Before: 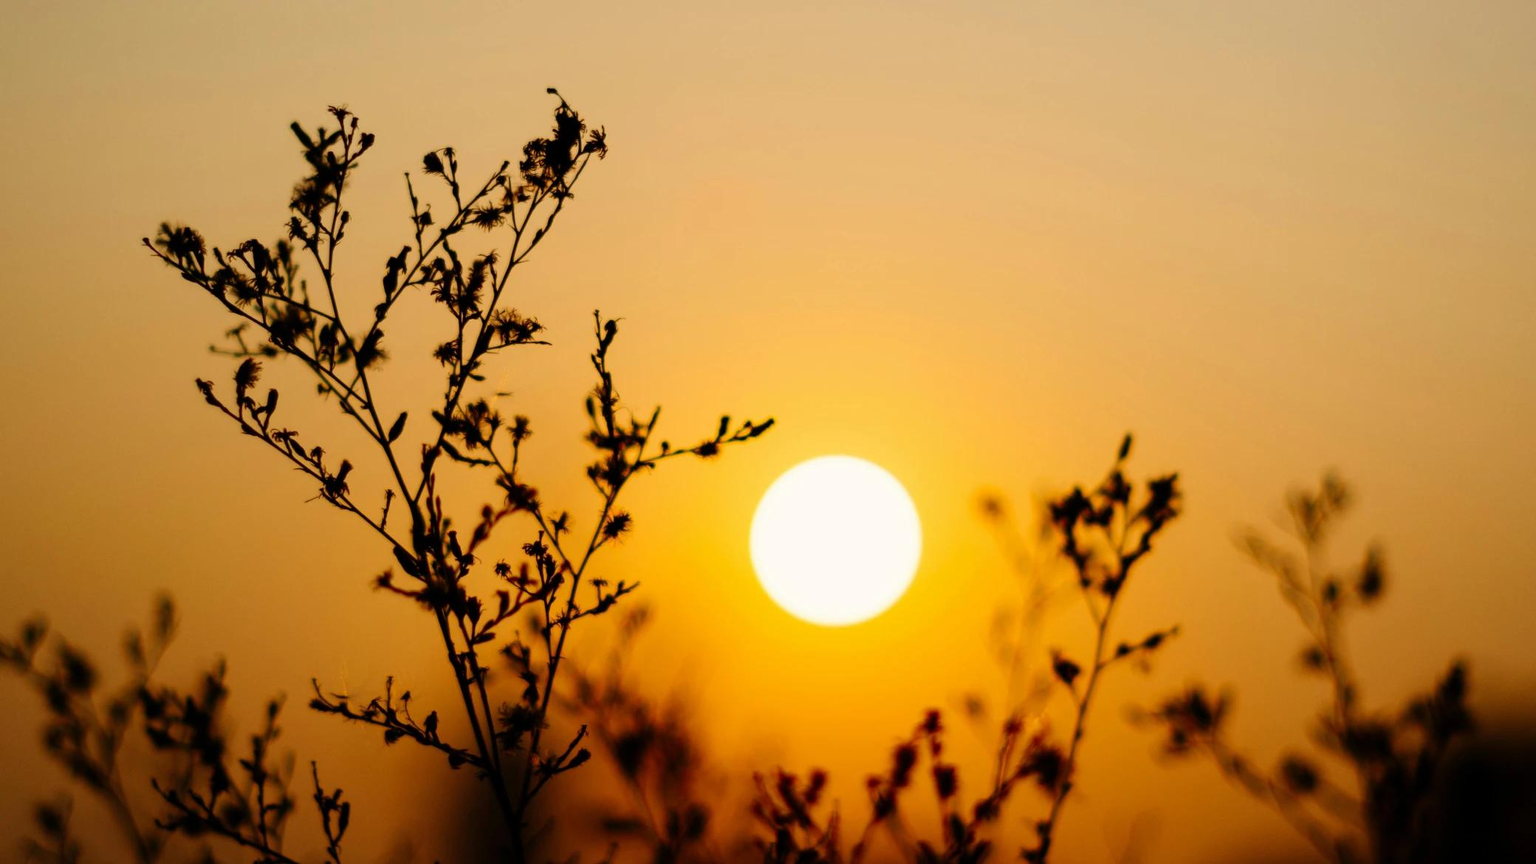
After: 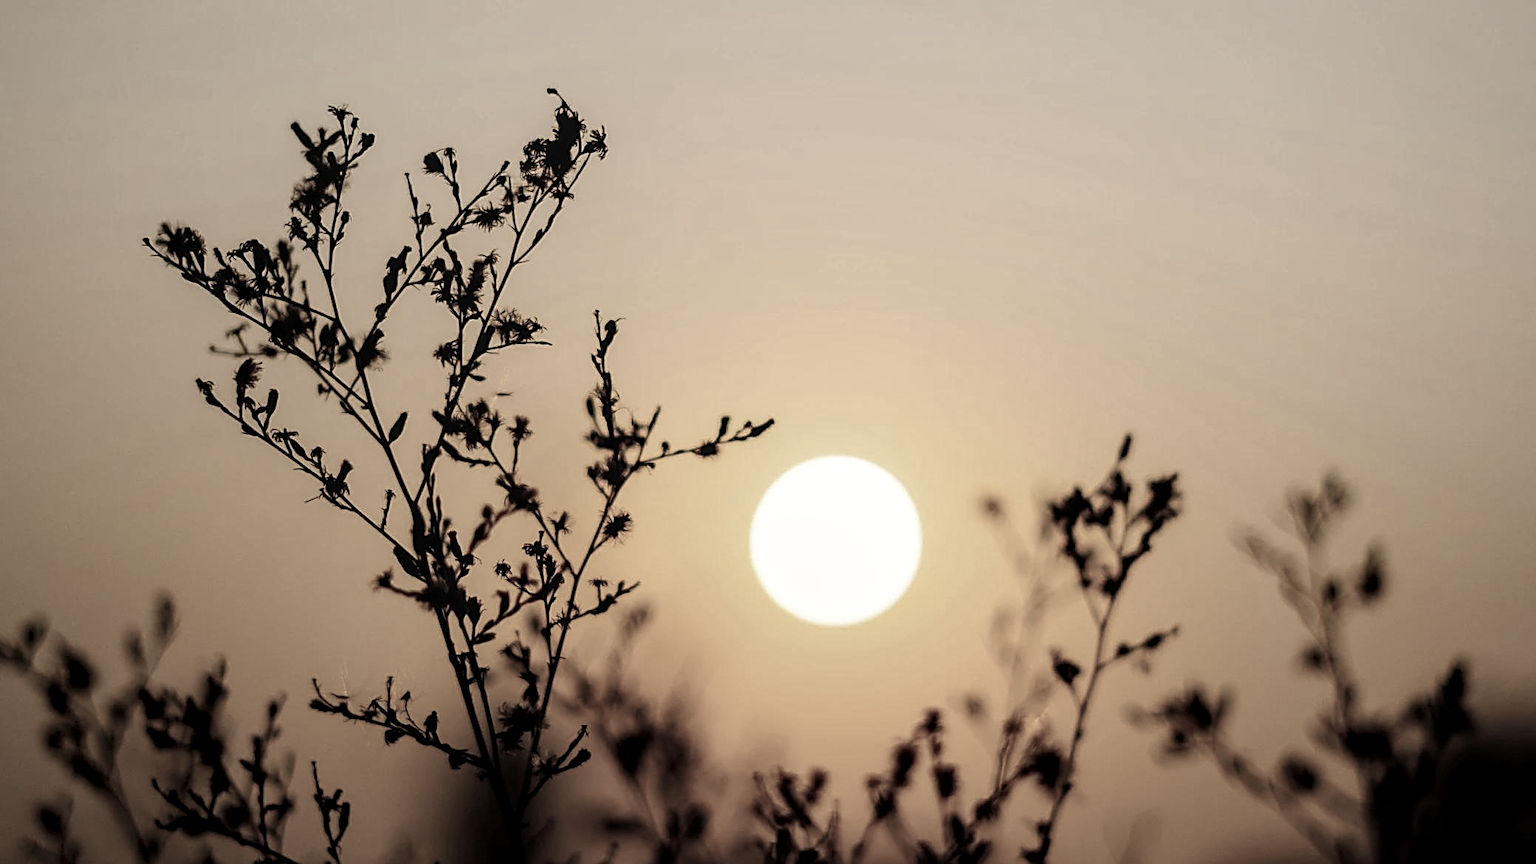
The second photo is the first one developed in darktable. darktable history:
color zones: curves: ch1 [(0, 0.153) (0.143, 0.15) (0.286, 0.151) (0.429, 0.152) (0.571, 0.152) (0.714, 0.151) (0.857, 0.151) (1, 0.153)]
tone equalizer: on, module defaults
sharpen: amount 1
local contrast: on, module defaults
